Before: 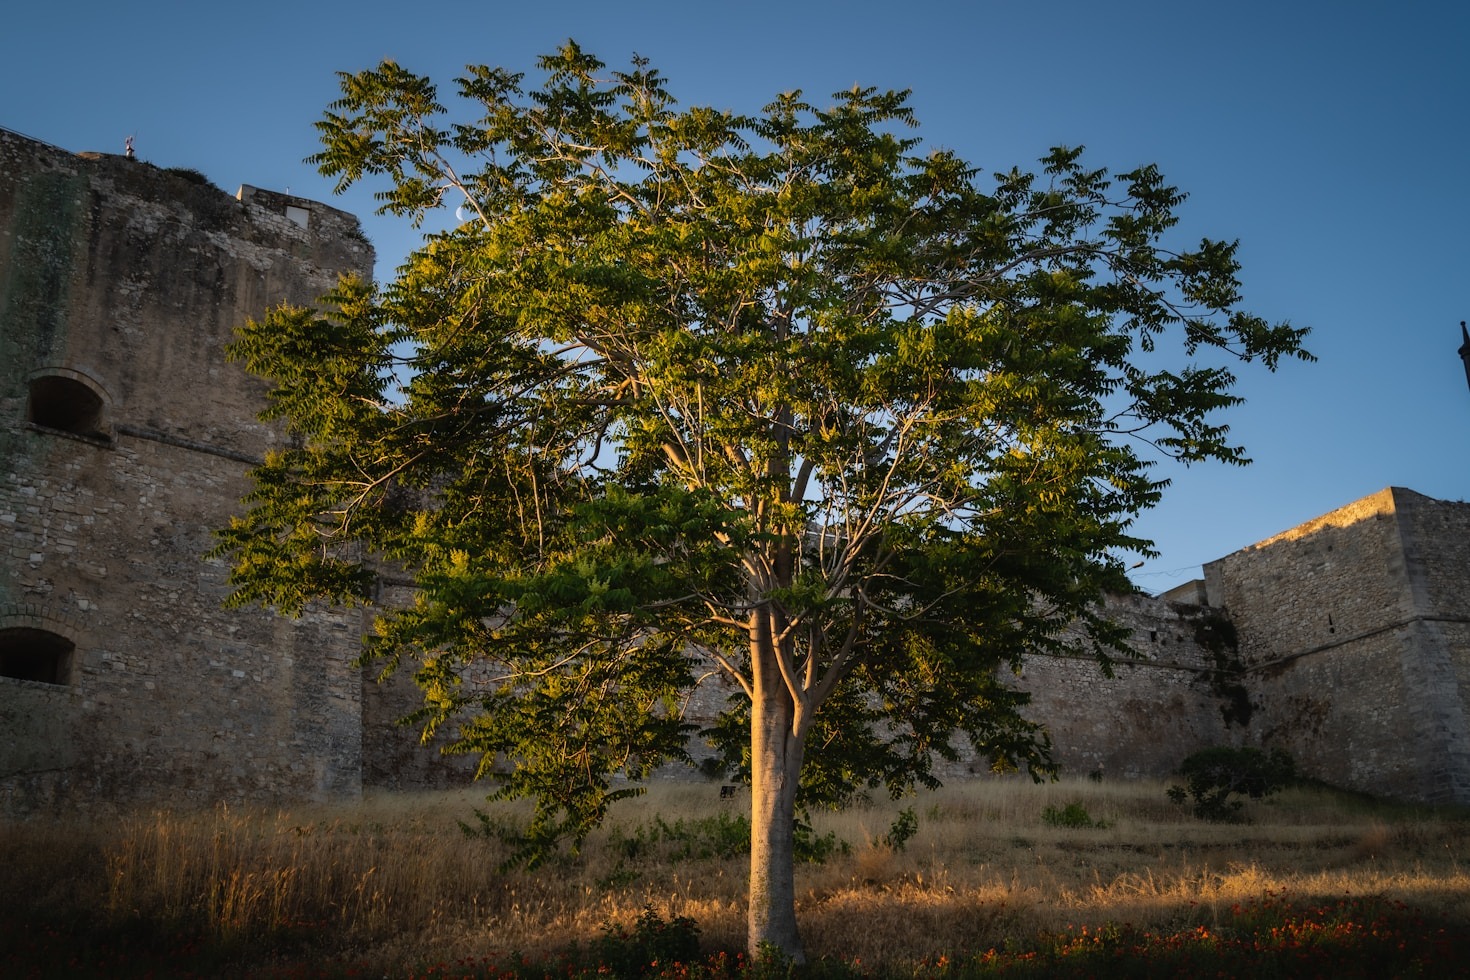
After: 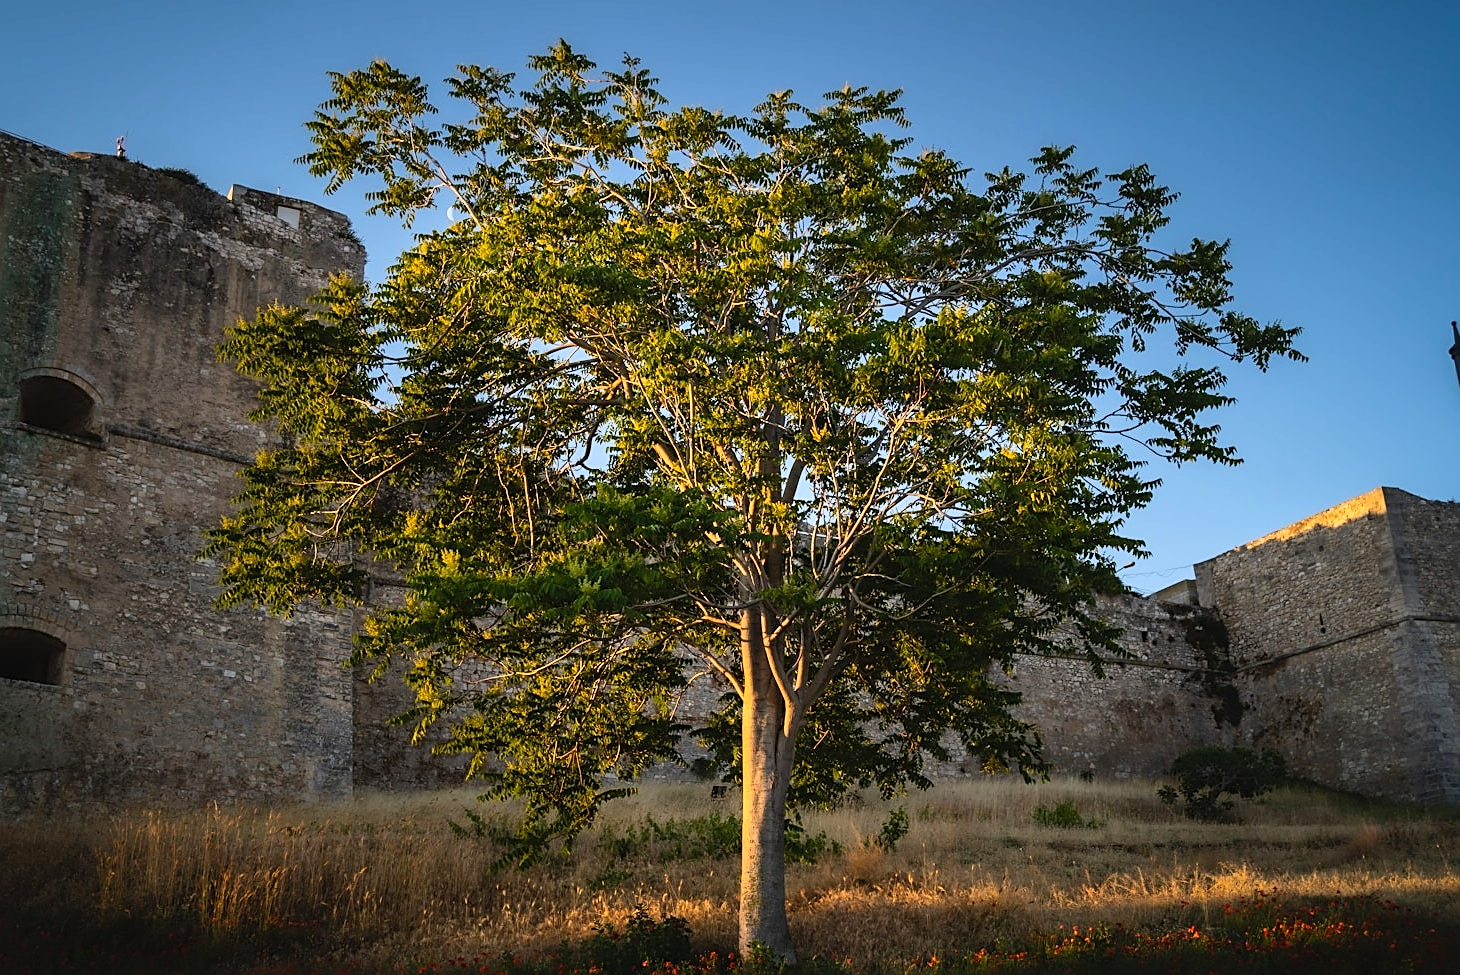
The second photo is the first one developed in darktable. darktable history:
contrast brightness saturation: contrast 0.2, brightness 0.16, saturation 0.22
crop and rotate: left 0.614%, top 0.179%, bottom 0.309%
sharpen: on, module defaults
